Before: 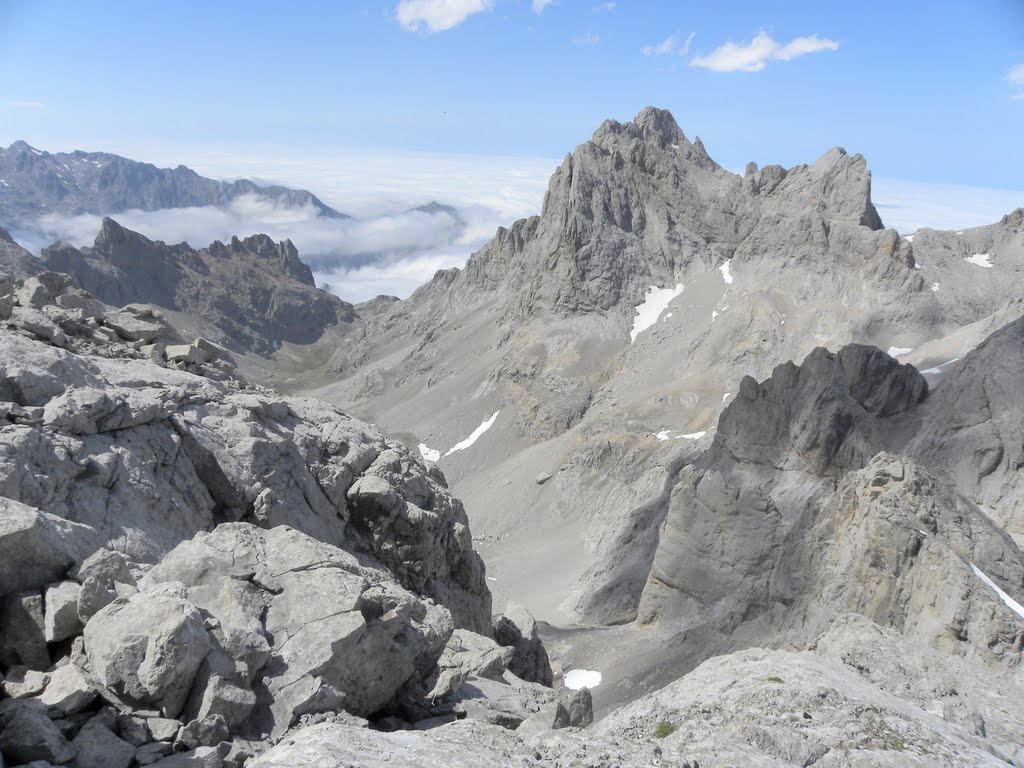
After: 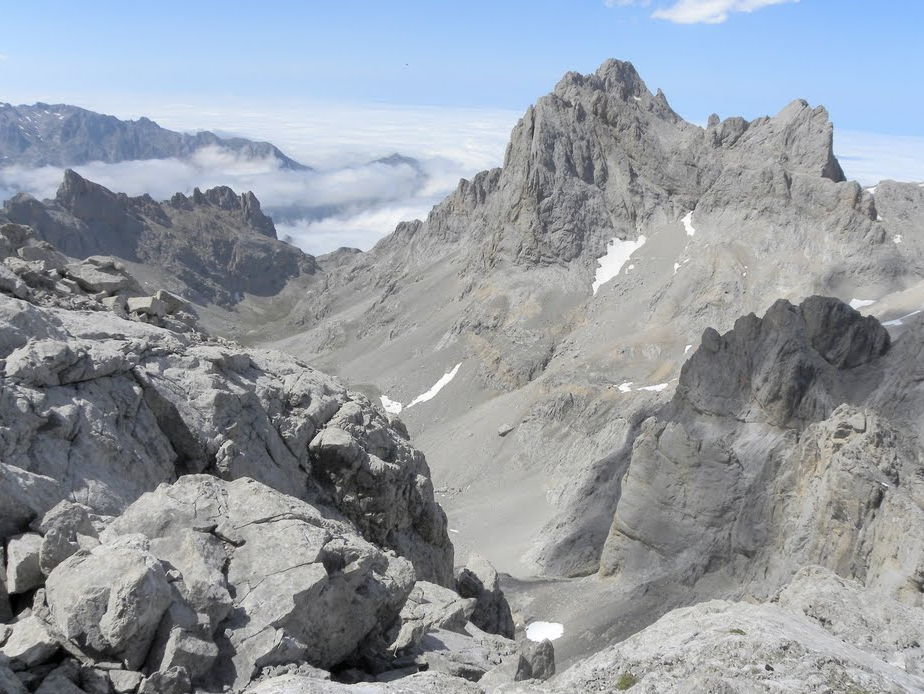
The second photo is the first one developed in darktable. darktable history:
crop: left 3.715%, top 6.355%, right 5.995%, bottom 3.27%
